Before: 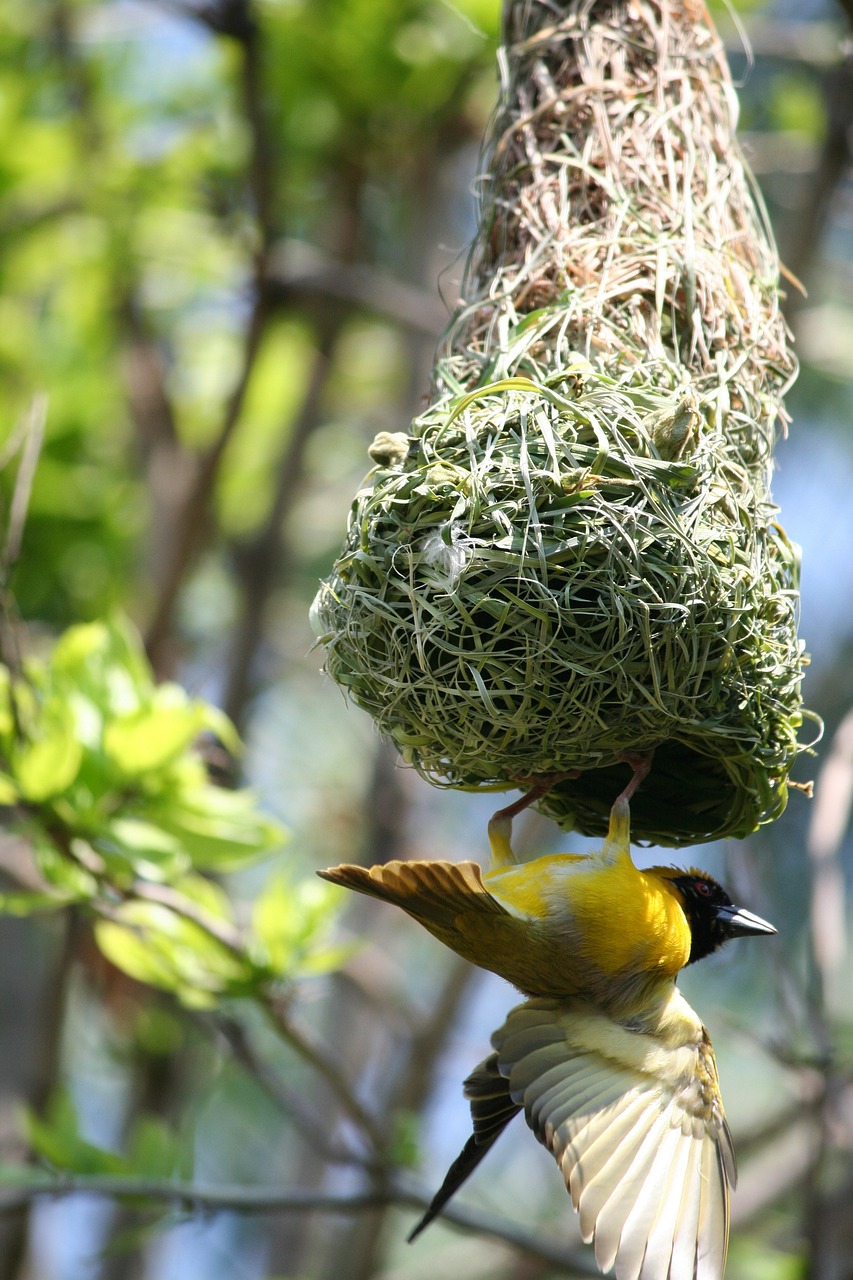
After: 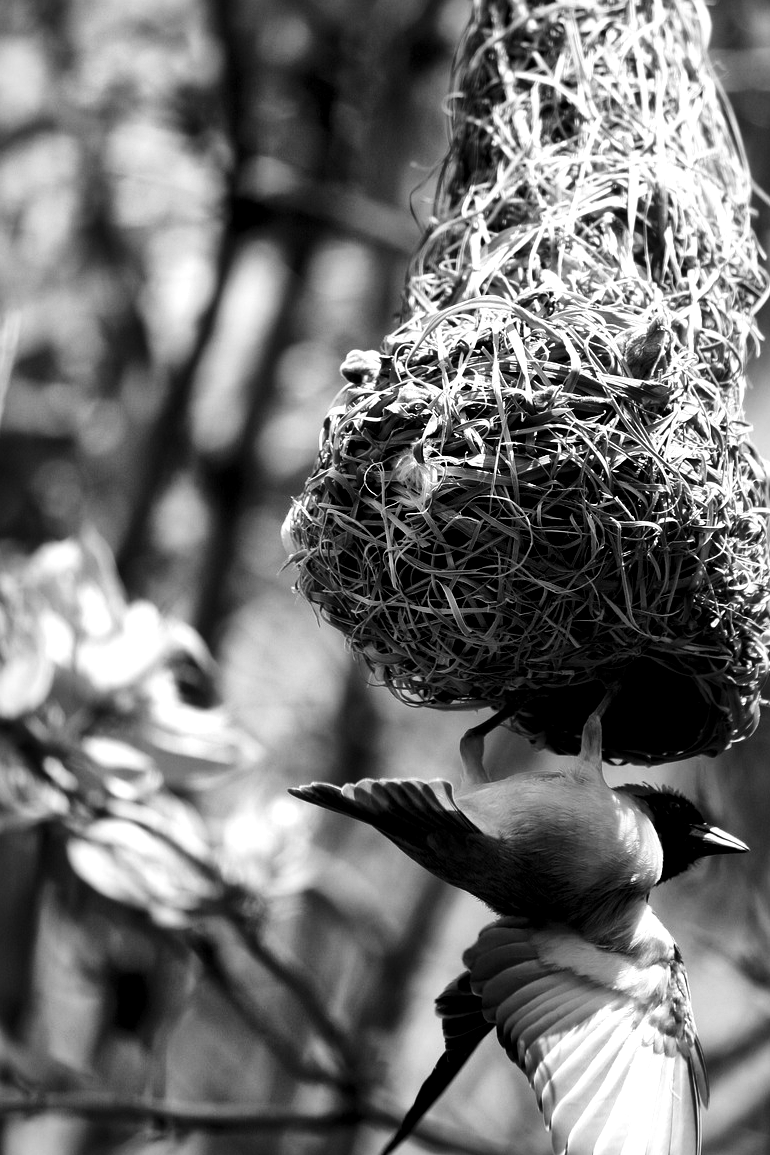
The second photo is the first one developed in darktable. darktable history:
crop: left 3.305%, top 6.436%, right 6.389%, bottom 3.258%
white balance: red 1.138, green 0.996, blue 0.812
monochrome: on, module defaults
contrast brightness saturation: contrast 0.19, brightness -0.24, saturation 0.11
local contrast: mode bilateral grid, contrast 20, coarseness 50, detail 179%, midtone range 0.2
